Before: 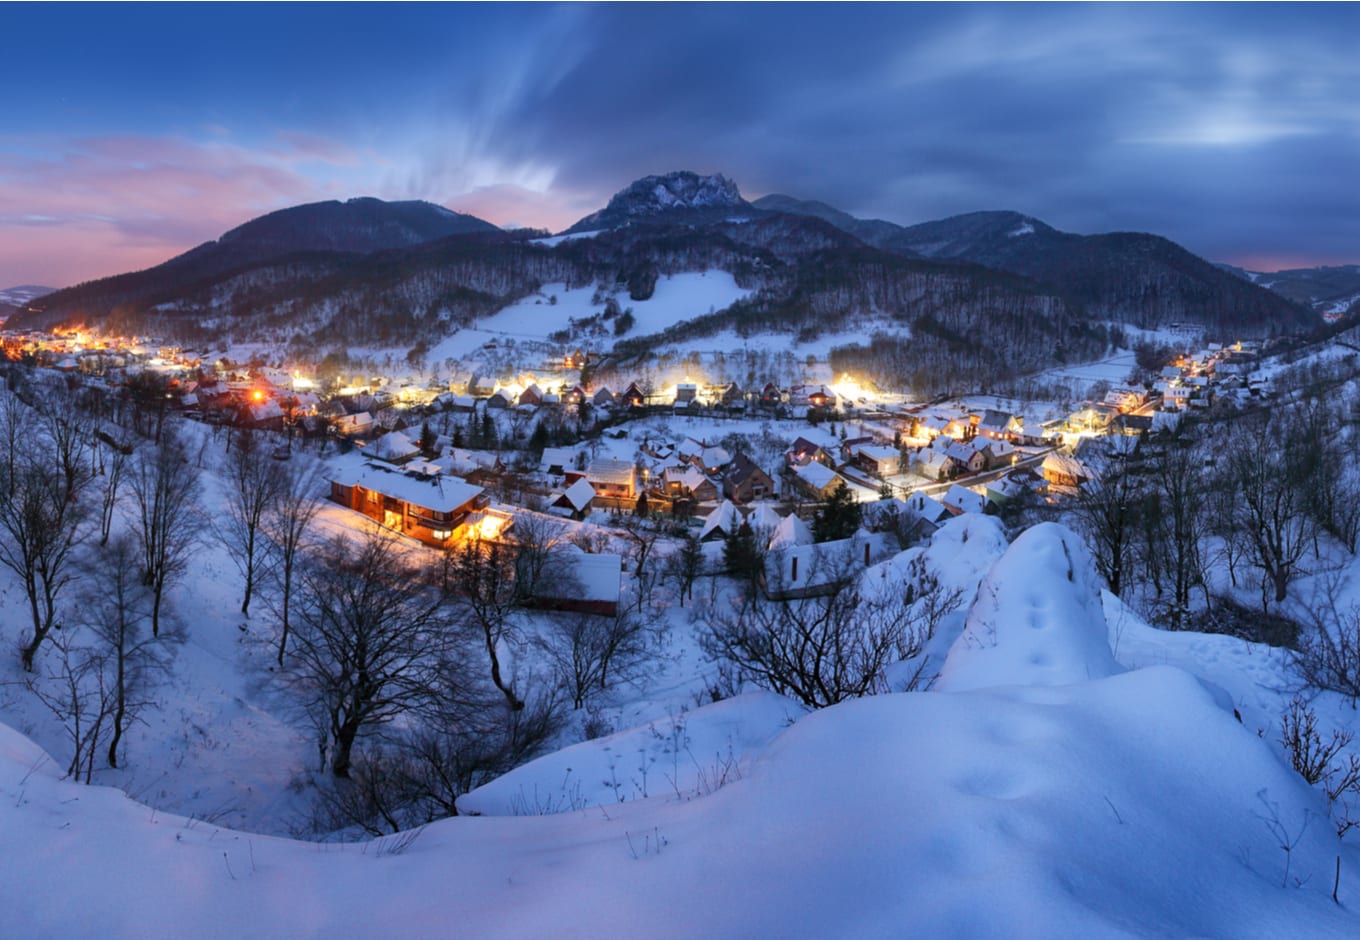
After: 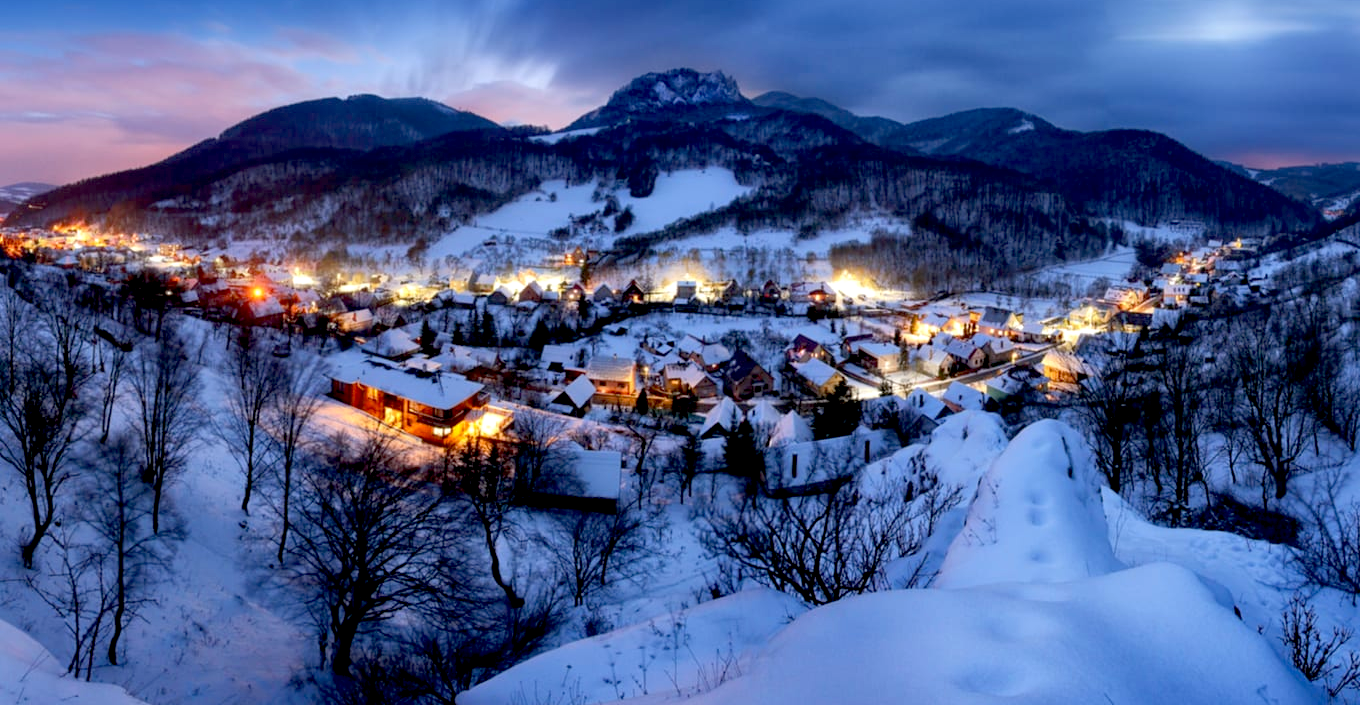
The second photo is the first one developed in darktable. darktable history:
crop: top 11.038%, bottom 13.962%
exposure: black level correction 0.025, exposure 0.182 EV, compensate highlight preservation false
